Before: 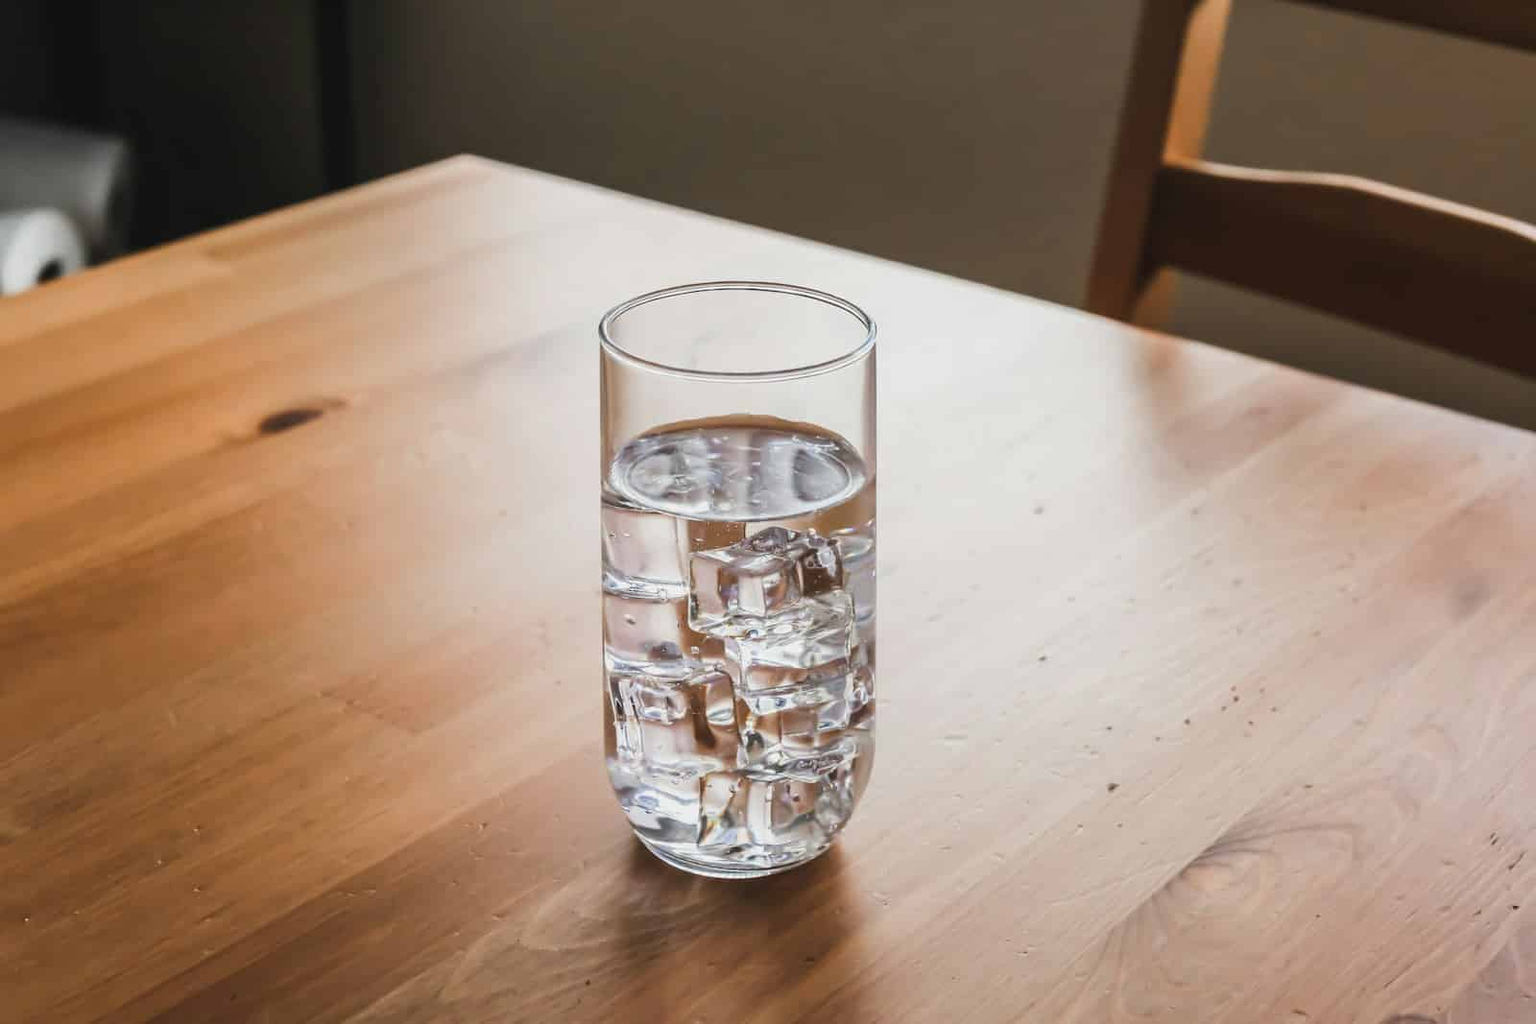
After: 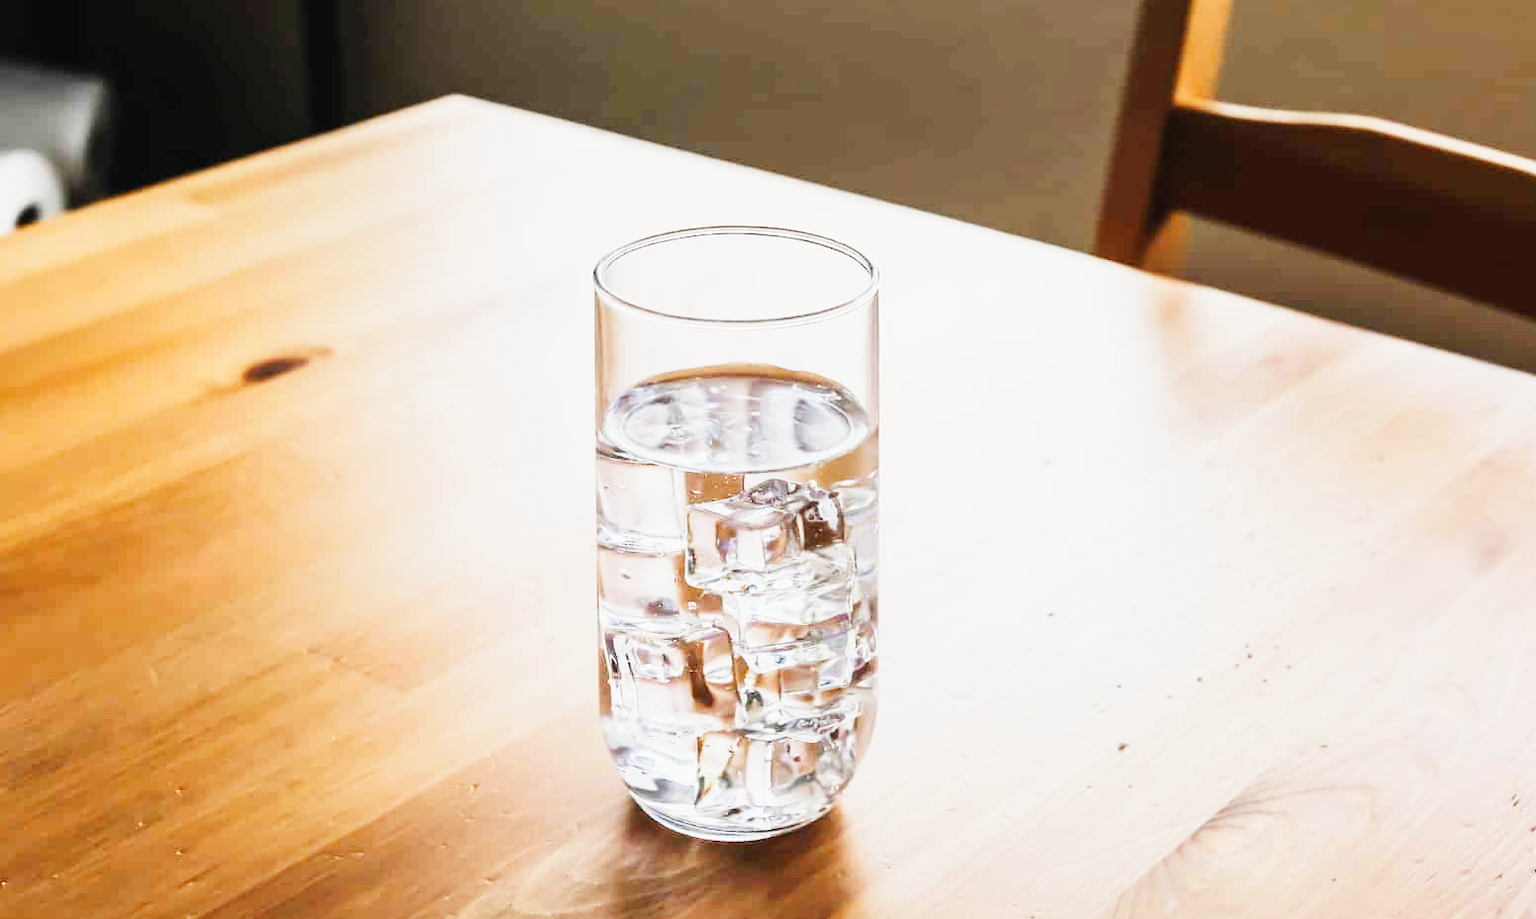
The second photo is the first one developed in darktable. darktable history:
base curve: curves: ch0 [(0, 0) (0, 0.001) (0.001, 0.001) (0.004, 0.002) (0.007, 0.004) (0.015, 0.013) (0.033, 0.045) (0.052, 0.096) (0.075, 0.17) (0.099, 0.241) (0.163, 0.42) (0.219, 0.55) (0.259, 0.616) (0.327, 0.722) (0.365, 0.765) (0.522, 0.873) (0.547, 0.881) (0.689, 0.919) (0.826, 0.952) (1, 1)], preserve colors none
crop: left 1.507%, top 6.147%, right 1.379%, bottom 6.637%
